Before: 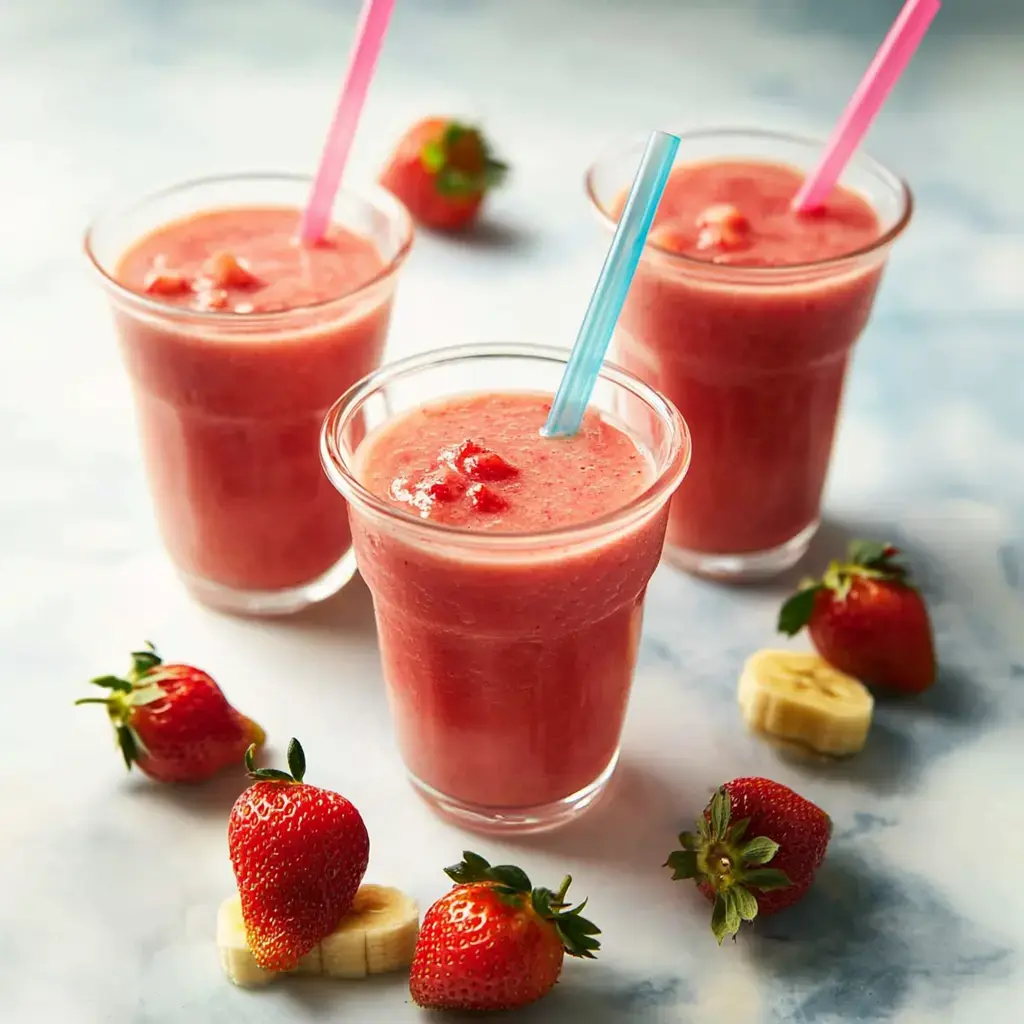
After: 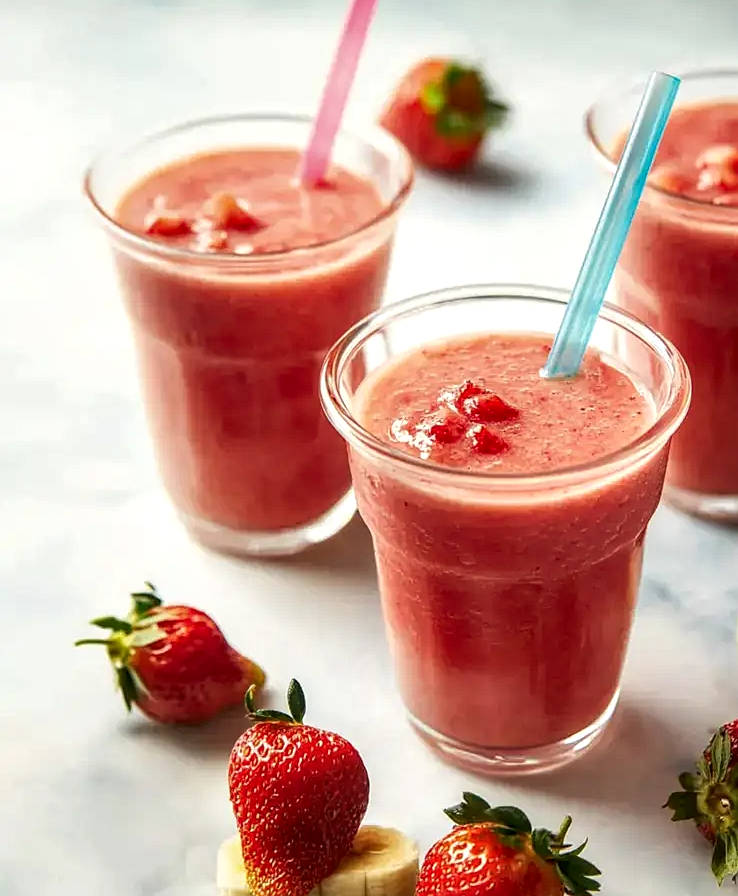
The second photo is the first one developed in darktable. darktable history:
local contrast: detail 142%
sharpen: radius 1.272, amount 0.305, threshold 0
crop: top 5.803%, right 27.864%, bottom 5.804%
